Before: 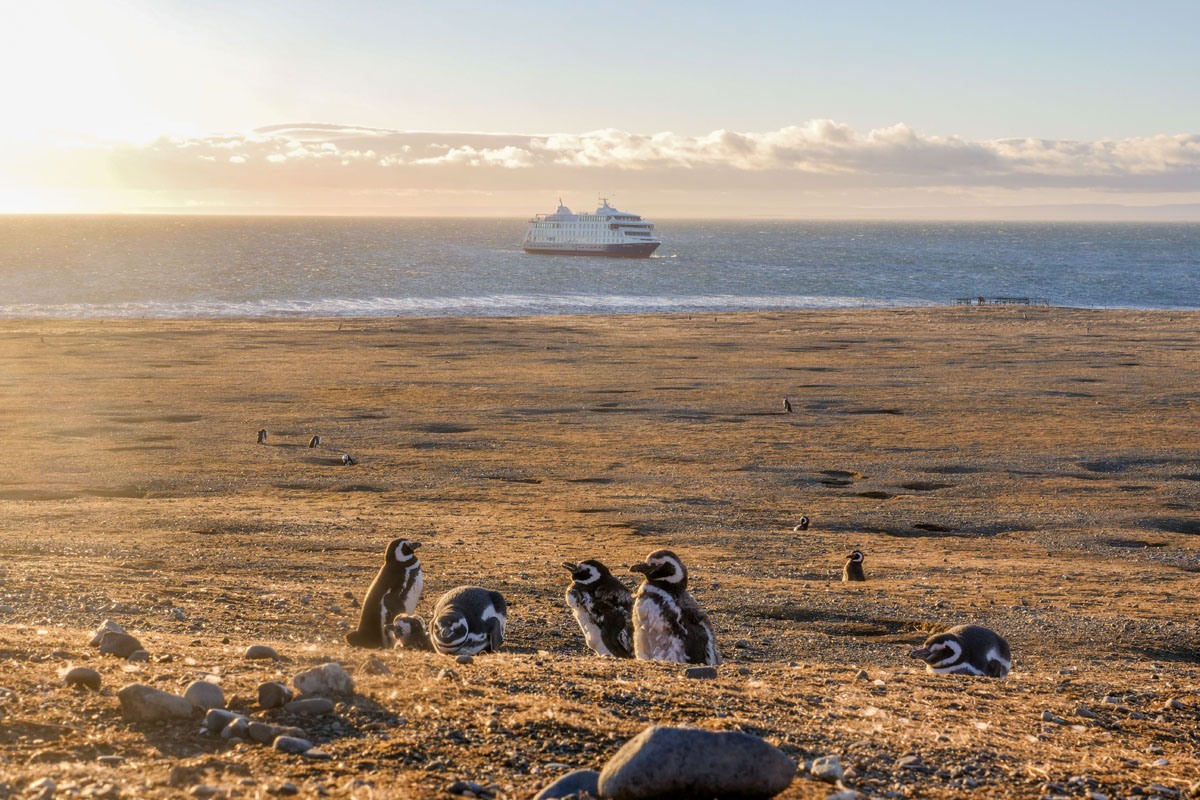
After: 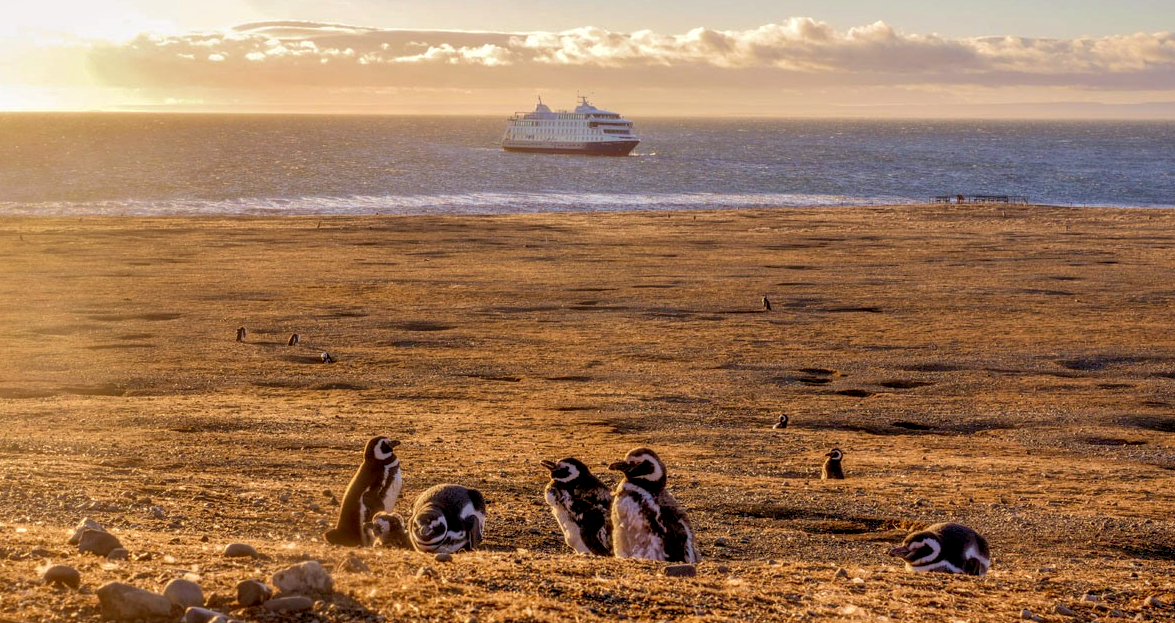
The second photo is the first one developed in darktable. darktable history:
exposure: black level correction 0.009, exposure 0.014 EV, compensate highlight preservation false
shadows and highlights: on, module defaults
local contrast: on, module defaults
velvia: on, module defaults
rgb levels: mode RGB, independent channels, levels [[0, 0.5, 1], [0, 0.521, 1], [0, 0.536, 1]]
crop and rotate: left 1.814%, top 12.818%, right 0.25%, bottom 9.225%
